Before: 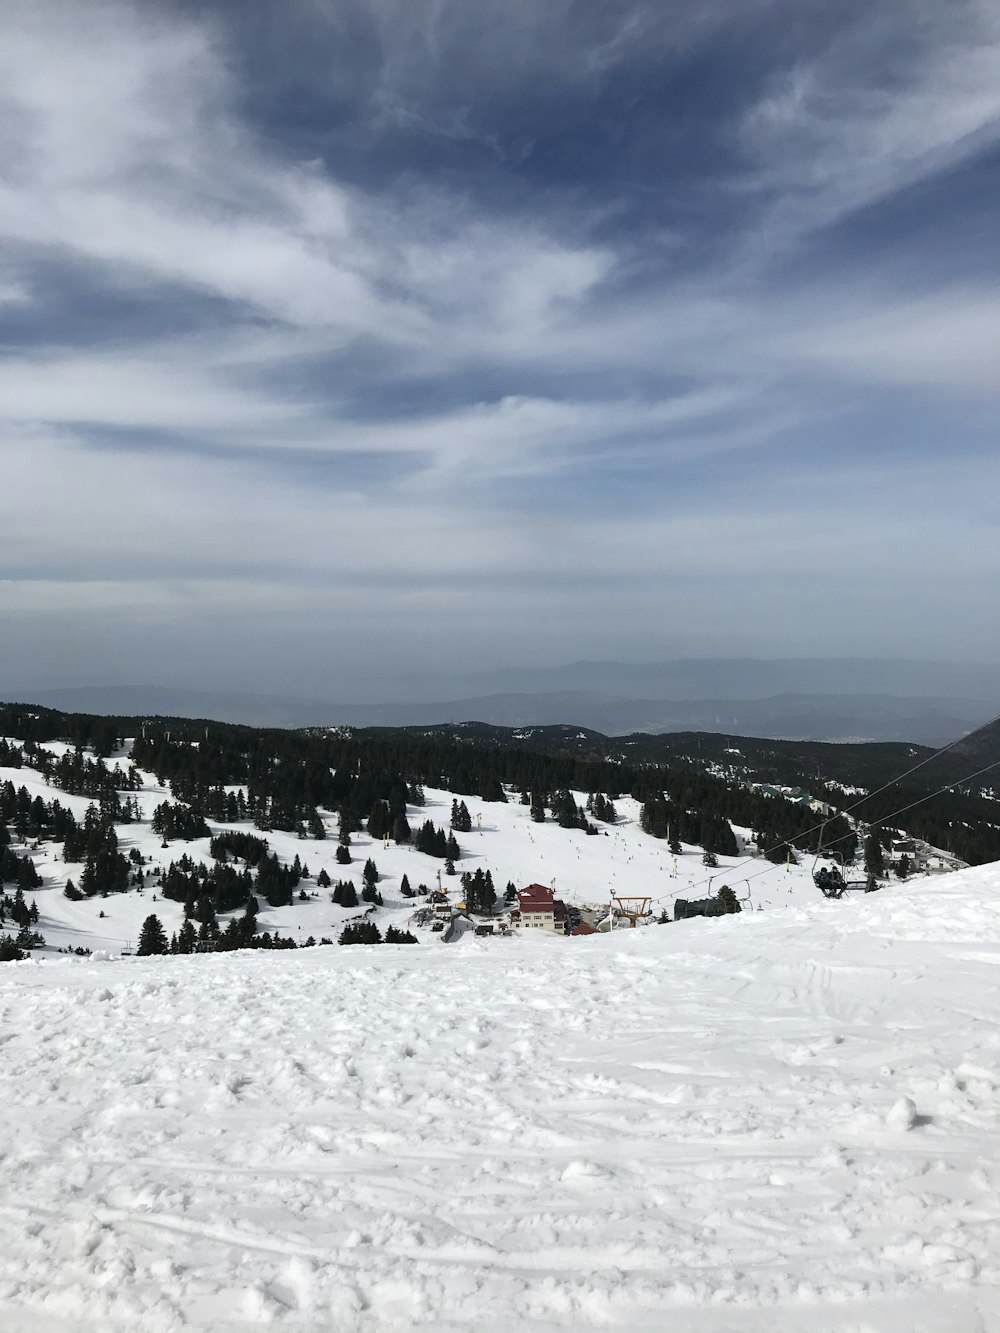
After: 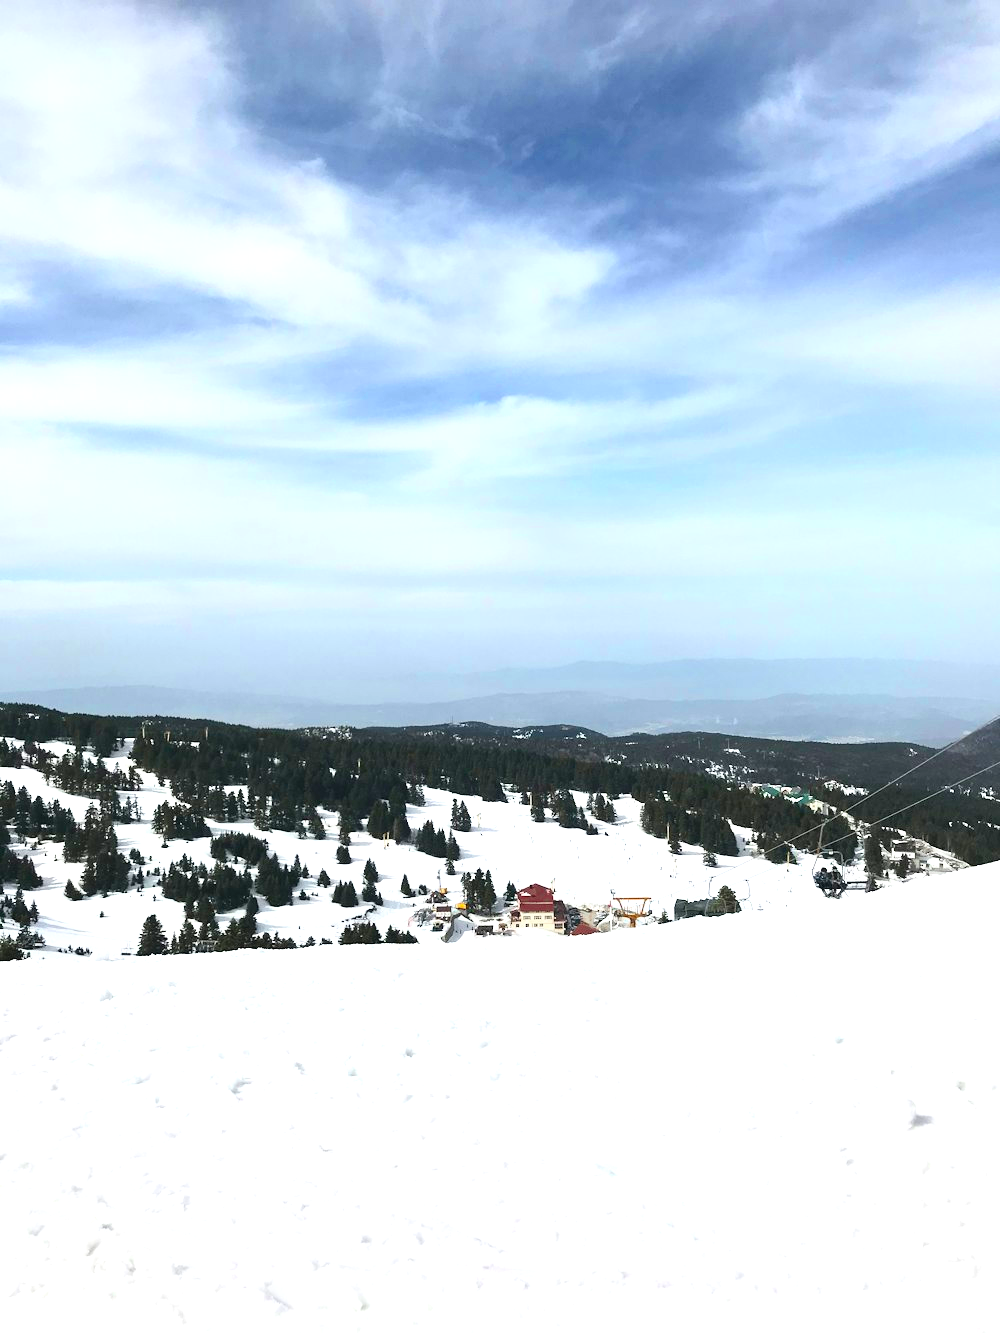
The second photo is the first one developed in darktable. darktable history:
contrast brightness saturation: contrast 0.2, brightness 0.16, saturation 0.22
exposure: black level correction 0, exposure 0.95 EV, compensate exposure bias true, compensate highlight preservation false
color zones: curves: ch0 [(0.11, 0.396) (0.195, 0.36) (0.25, 0.5) (0.303, 0.412) (0.357, 0.544) (0.75, 0.5) (0.967, 0.328)]; ch1 [(0, 0.468) (0.112, 0.512) (0.202, 0.6) (0.25, 0.5) (0.307, 0.352) (0.357, 0.544) (0.75, 0.5) (0.963, 0.524)]
